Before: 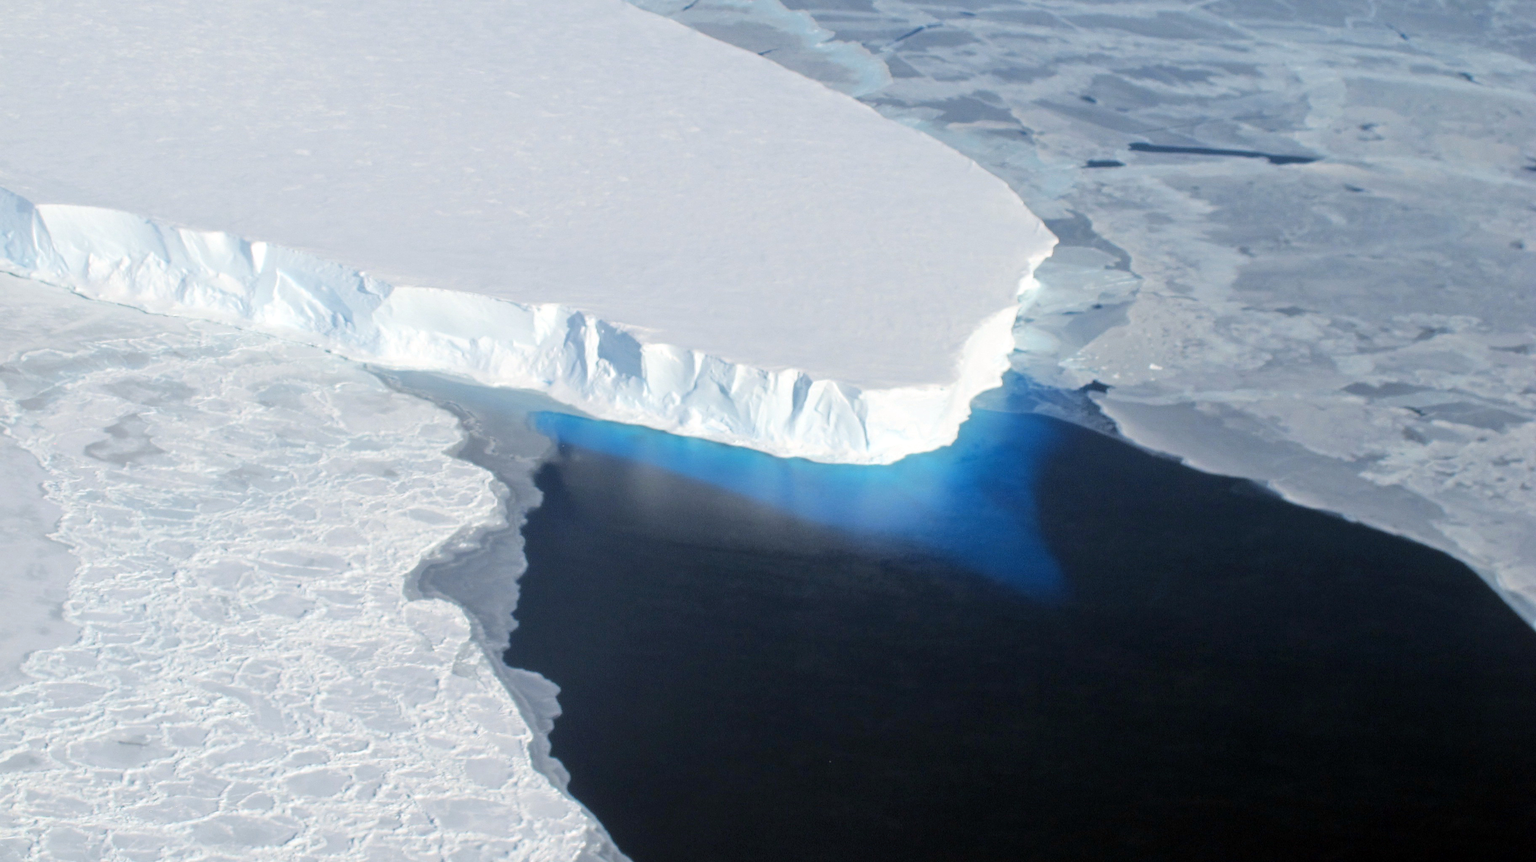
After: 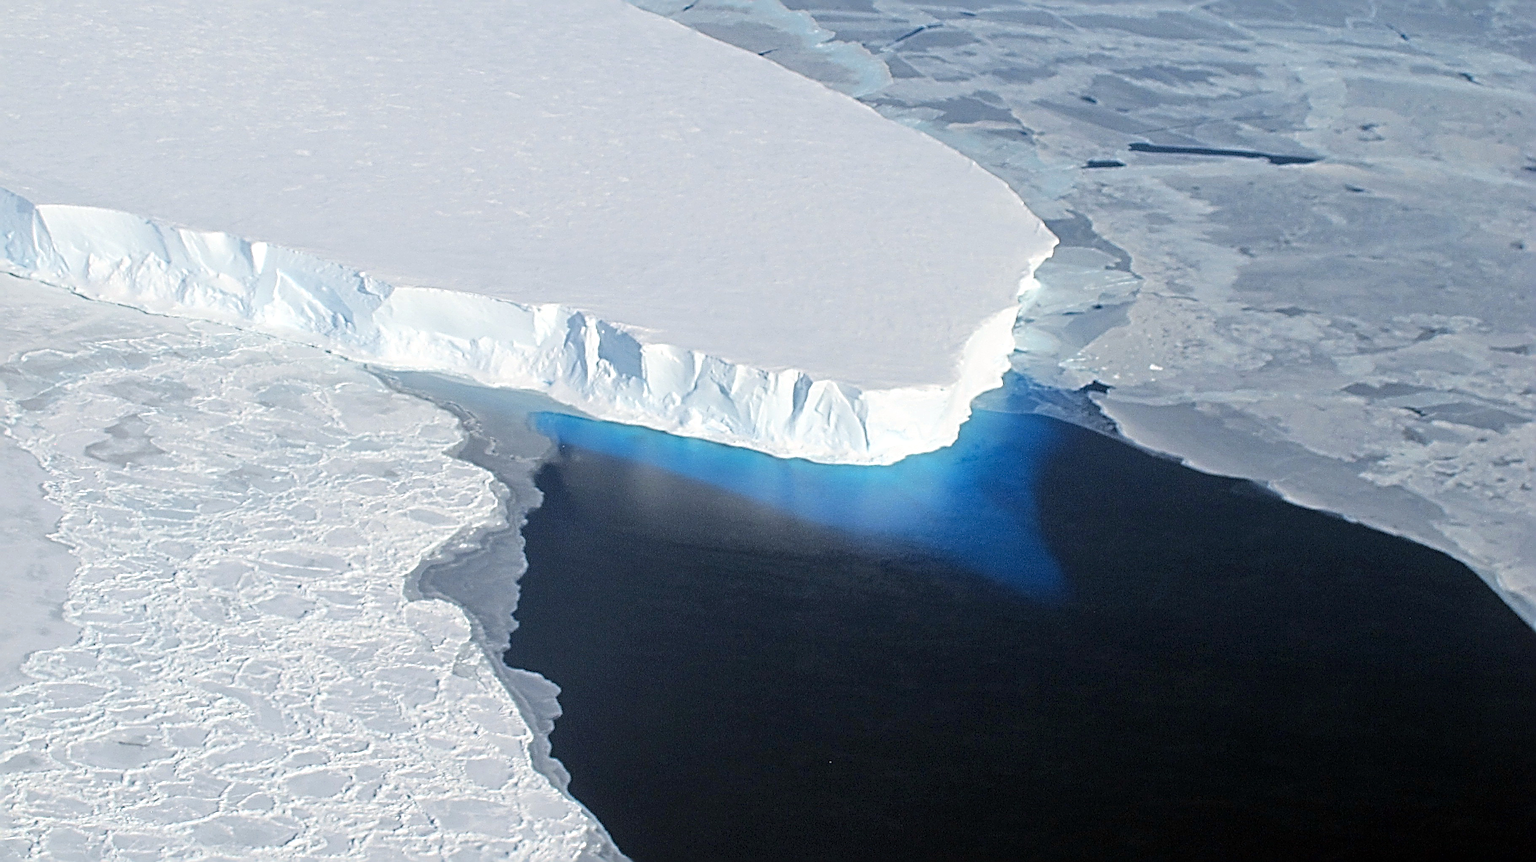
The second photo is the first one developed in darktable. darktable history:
exposure: black level correction 0, exposure 0 EV, compensate exposure bias true, compensate highlight preservation false
sharpen: radius 4.04, amount 1.985
